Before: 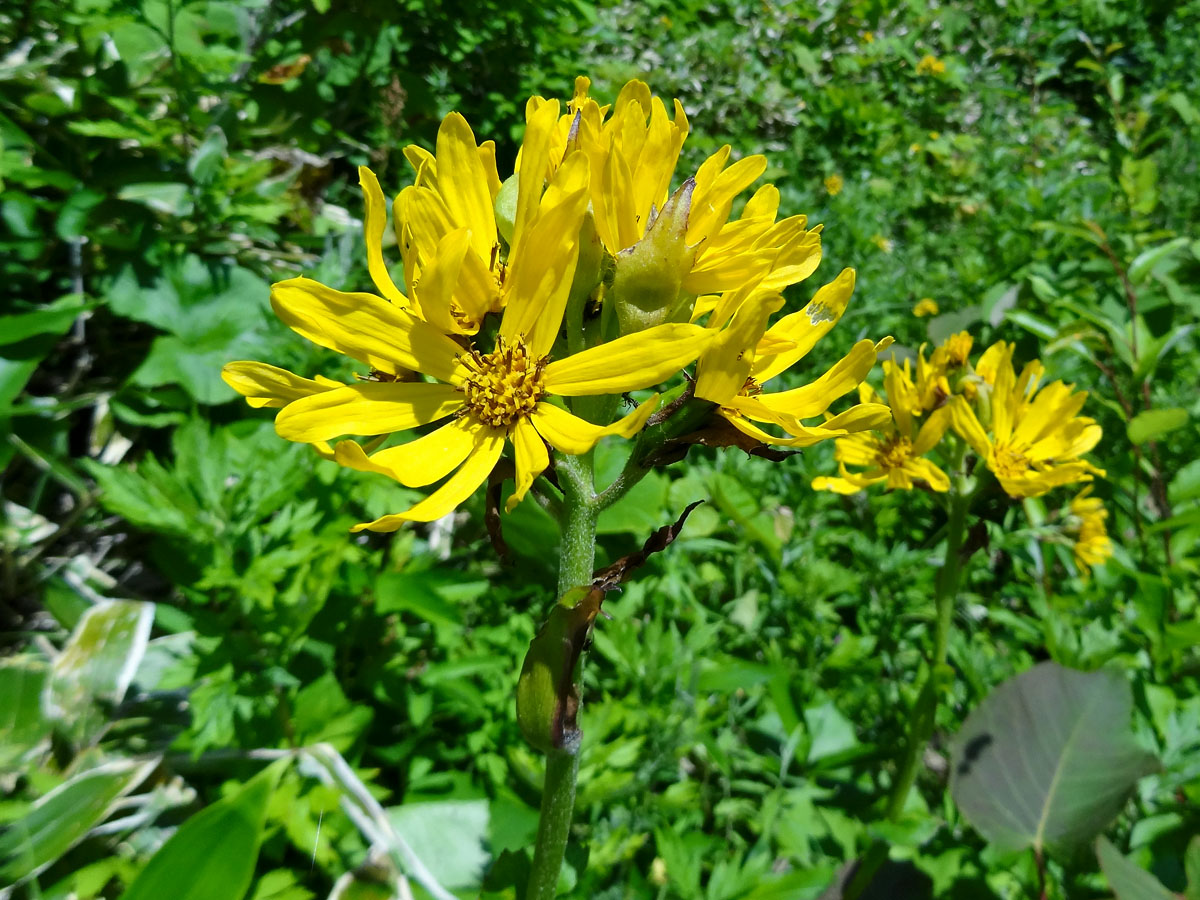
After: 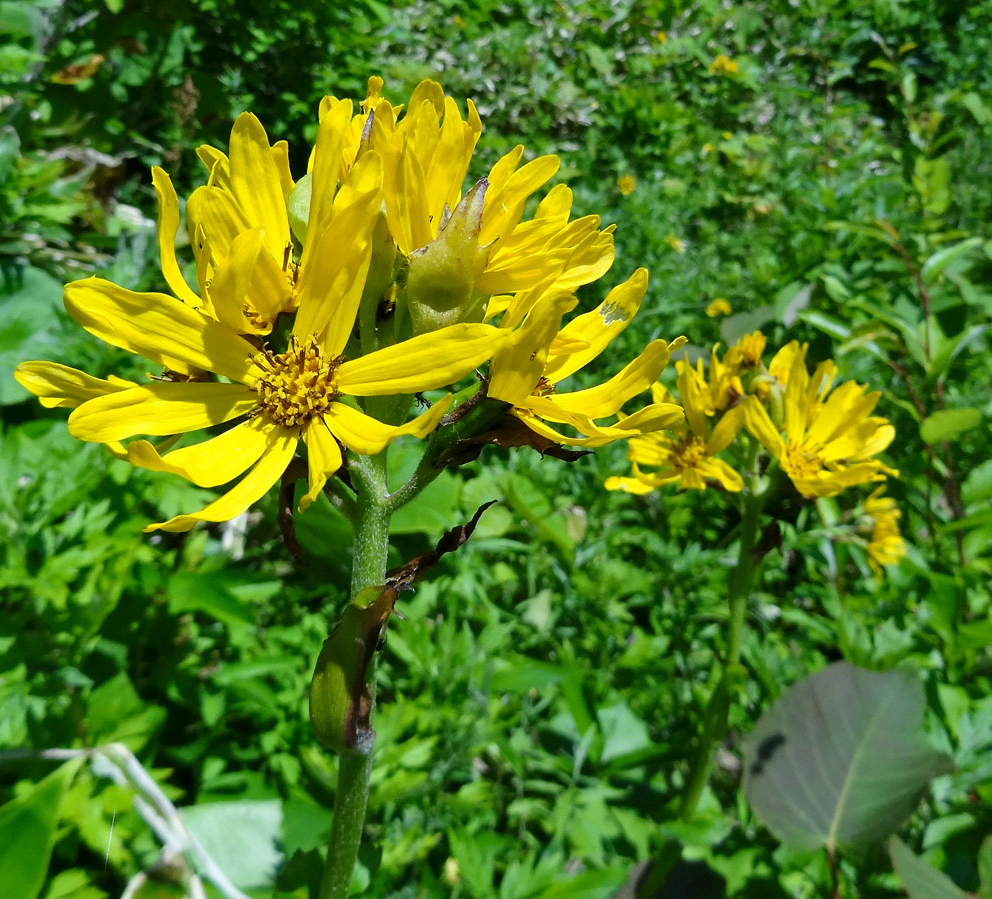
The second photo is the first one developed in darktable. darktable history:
crop: left 17.327%, bottom 0.029%
